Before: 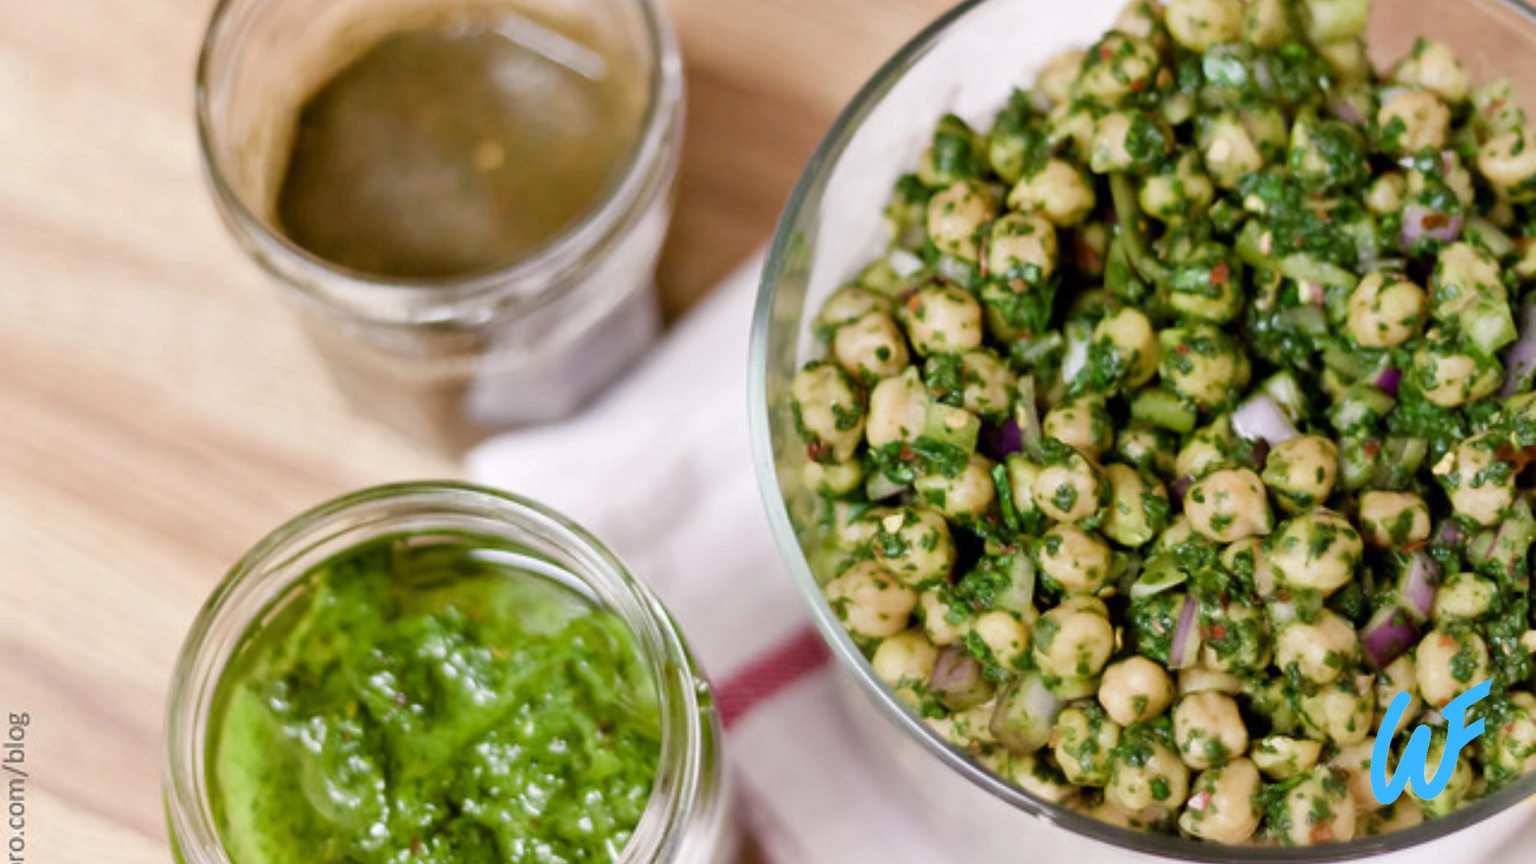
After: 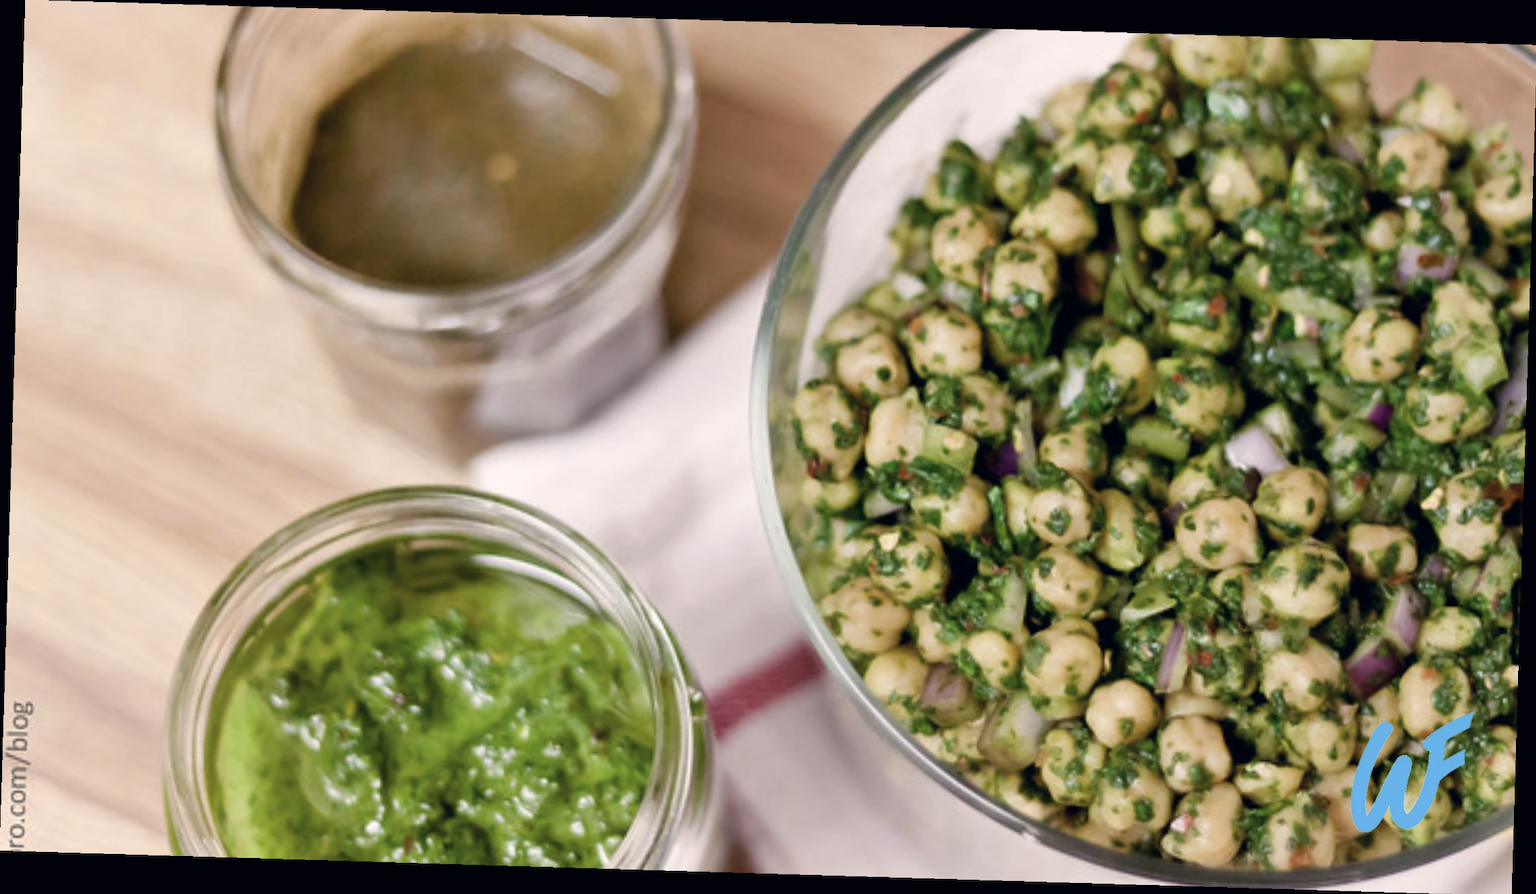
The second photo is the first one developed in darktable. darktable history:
rotate and perspective: rotation 1.72°, automatic cropping off
color correction: highlights a* 2.75, highlights b* 5, shadows a* -2.04, shadows b* -4.84, saturation 0.8
